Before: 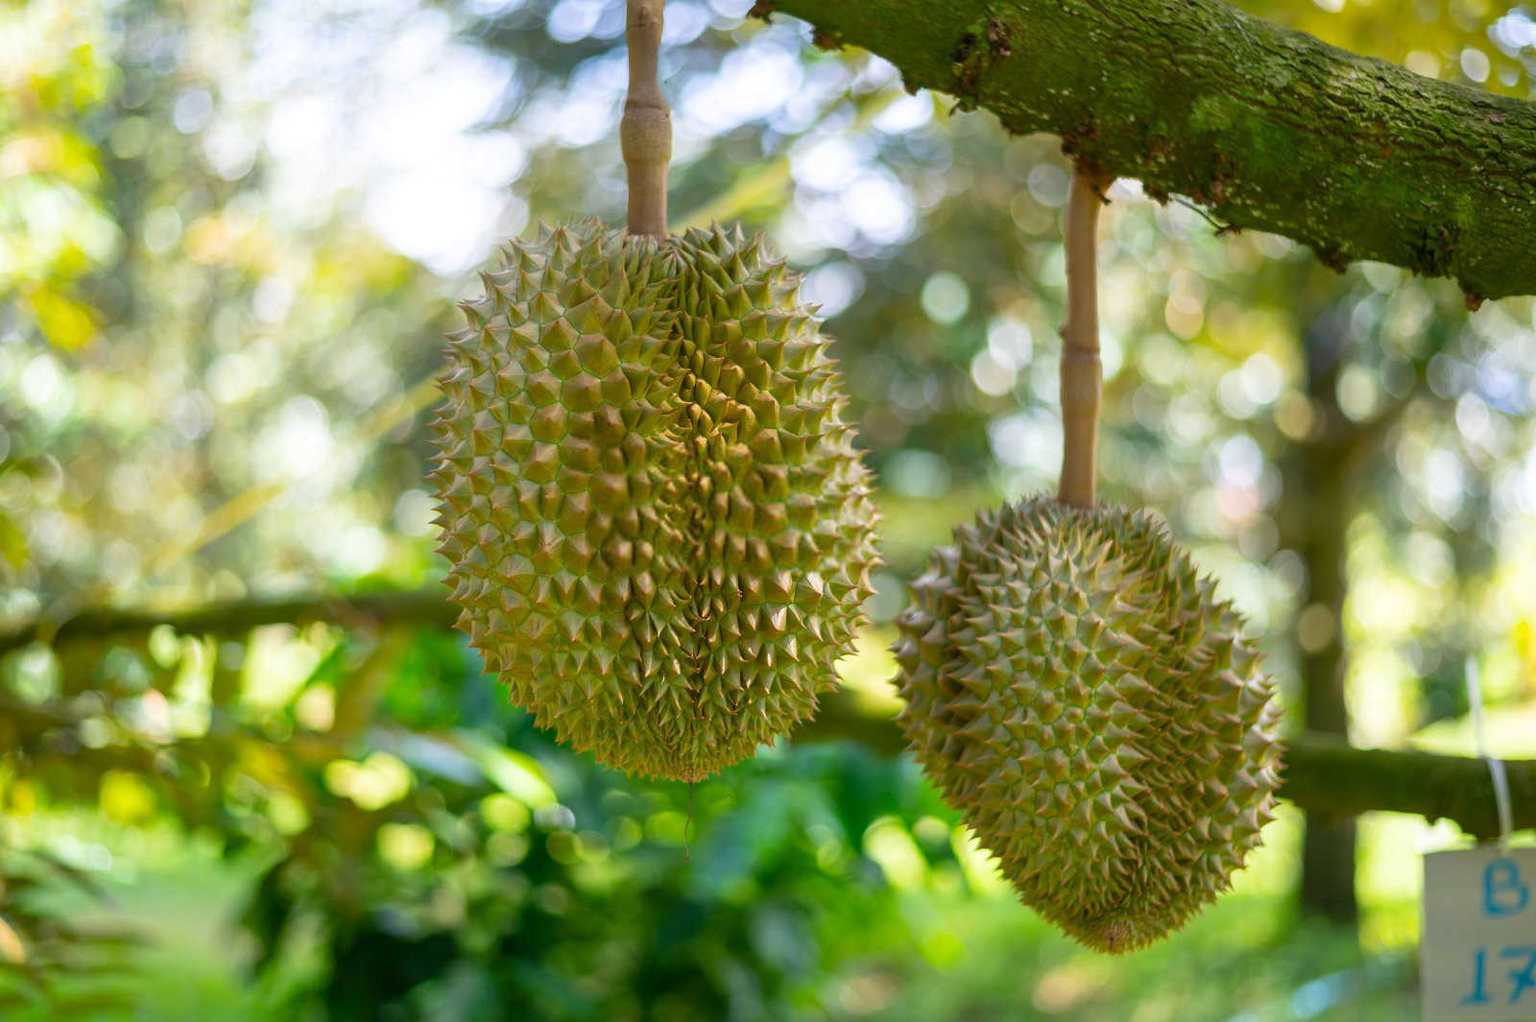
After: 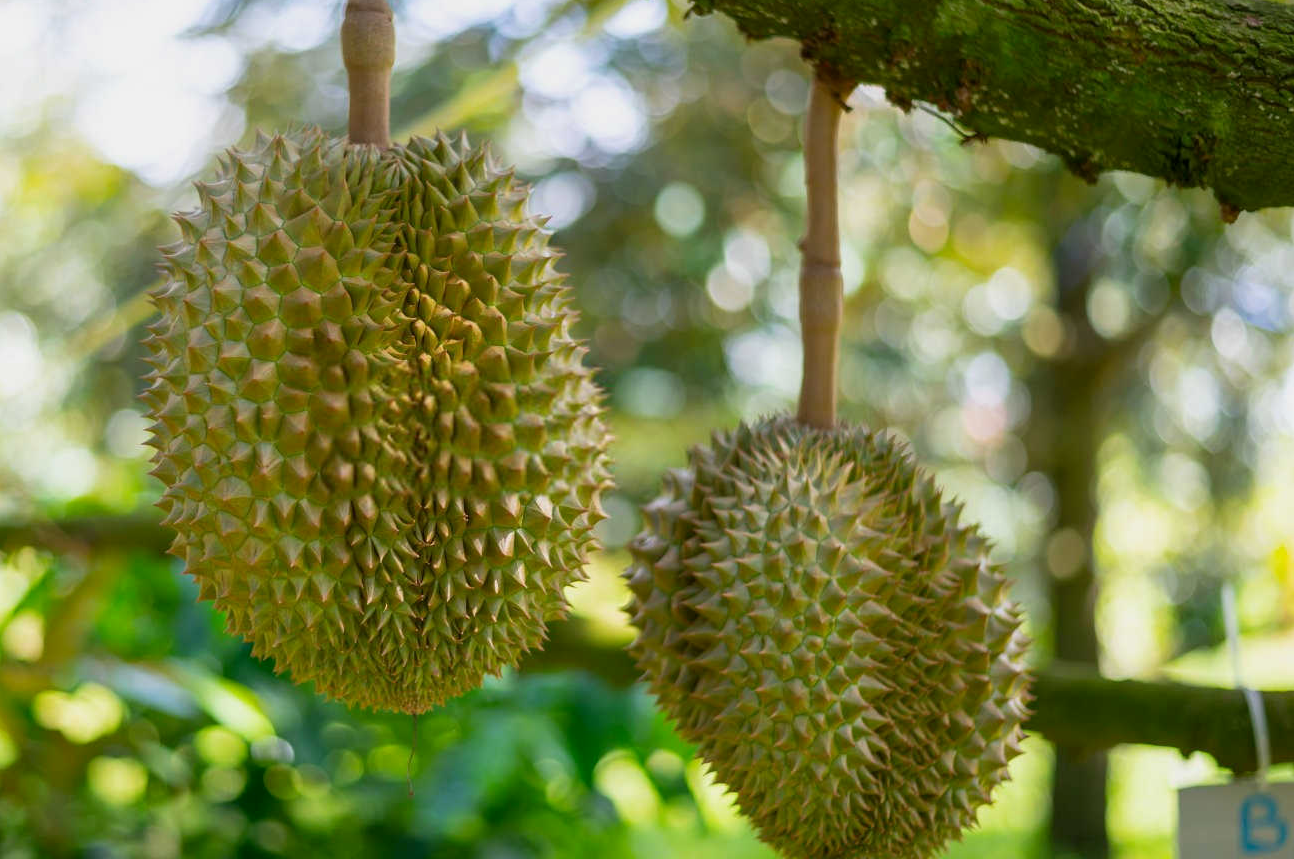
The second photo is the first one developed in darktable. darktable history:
crop: left 19.083%, top 9.51%, right 0%, bottom 9.793%
exposure: black level correction 0.001, exposure -0.205 EV, compensate highlight preservation false
